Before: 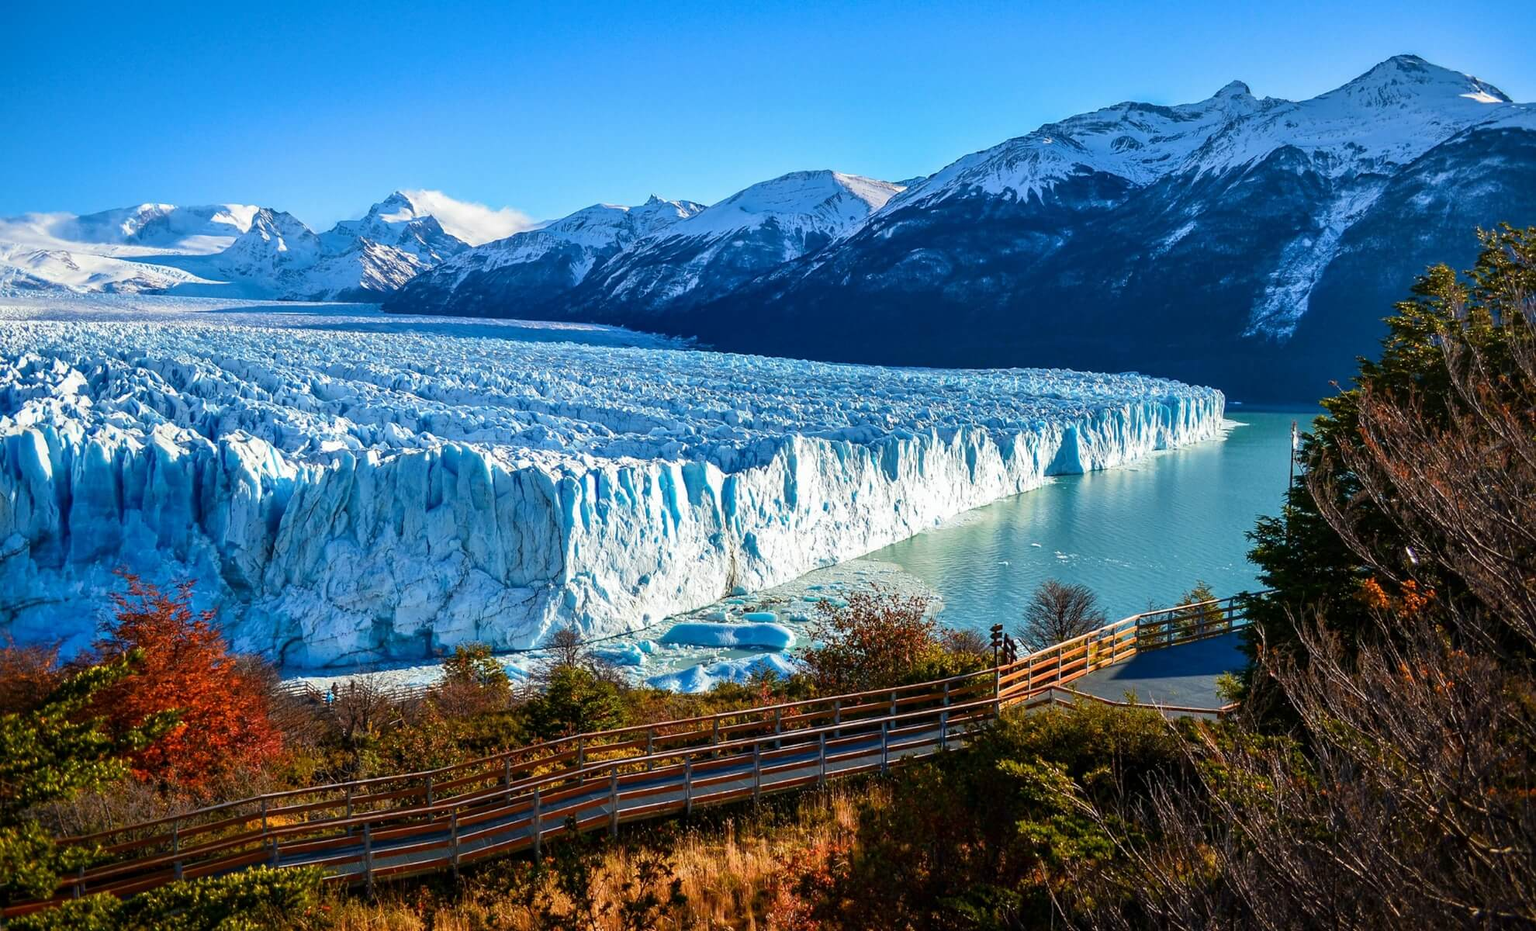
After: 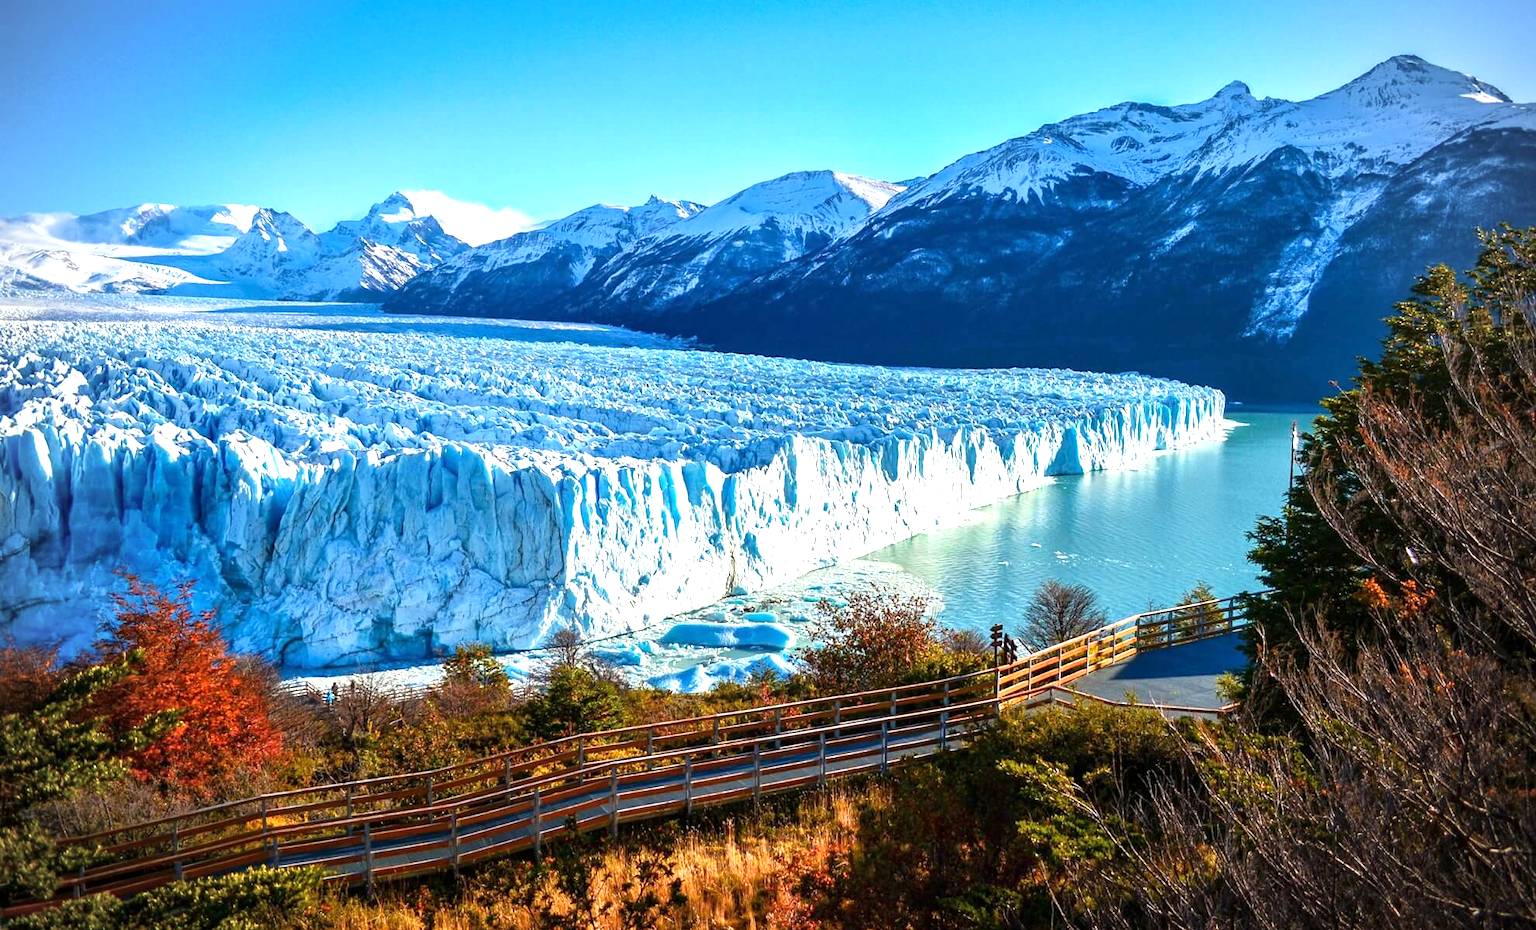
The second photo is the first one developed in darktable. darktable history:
vignetting: fall-off radius 61.2%
exposure: exposure 0.778 EV, compensate highlight preservation false
